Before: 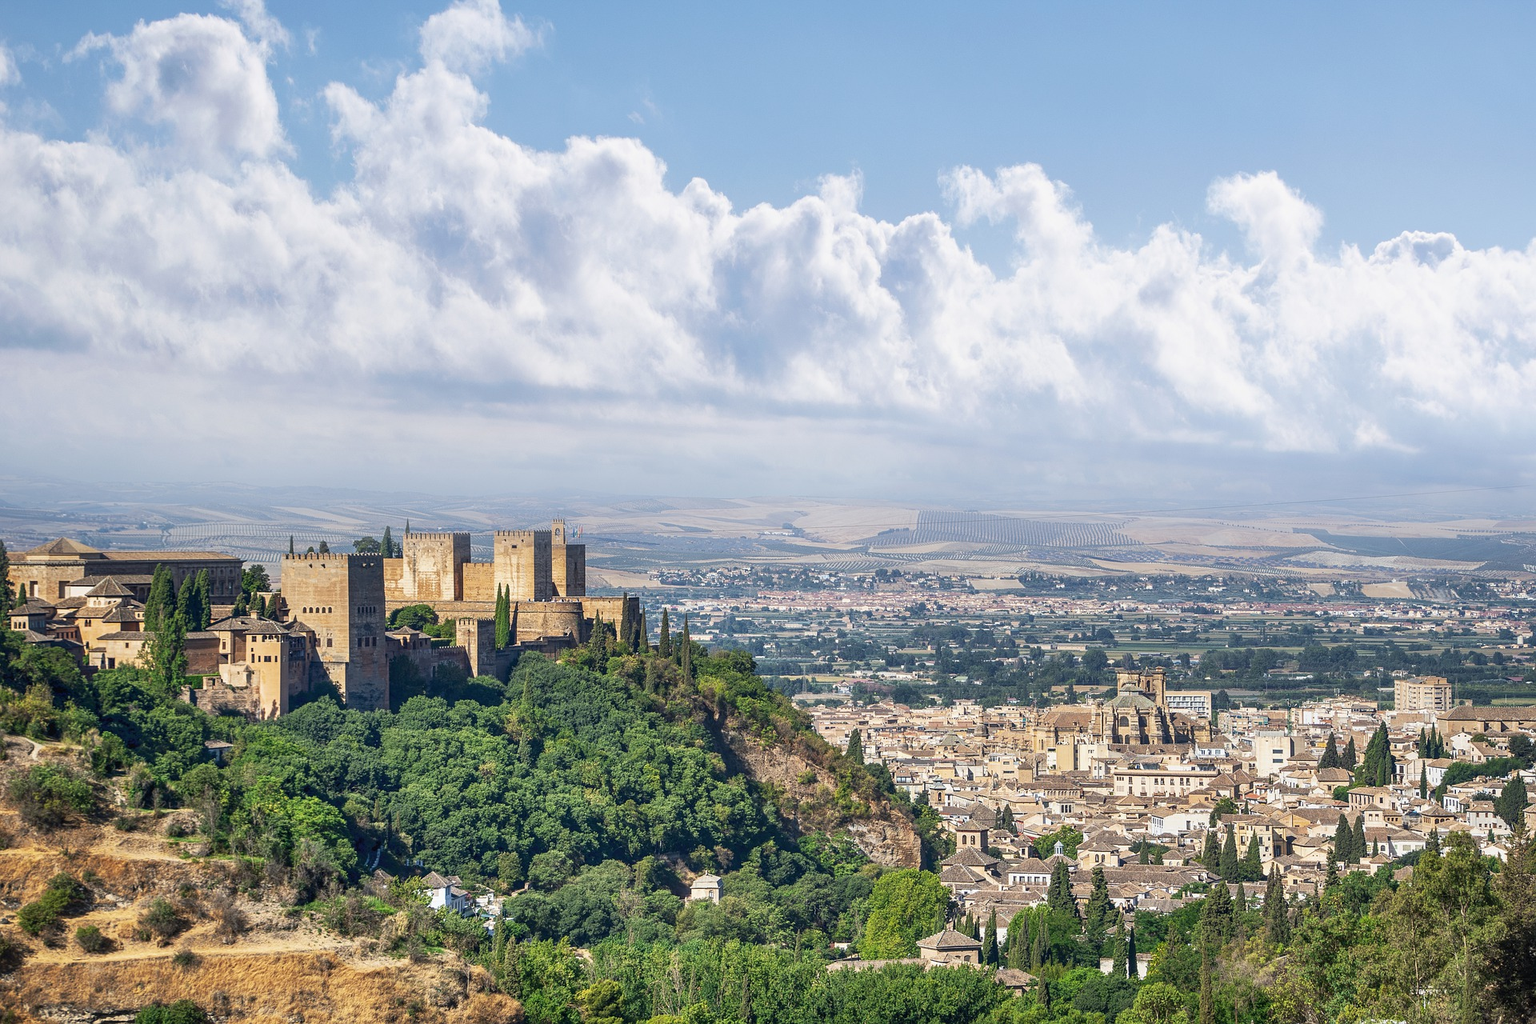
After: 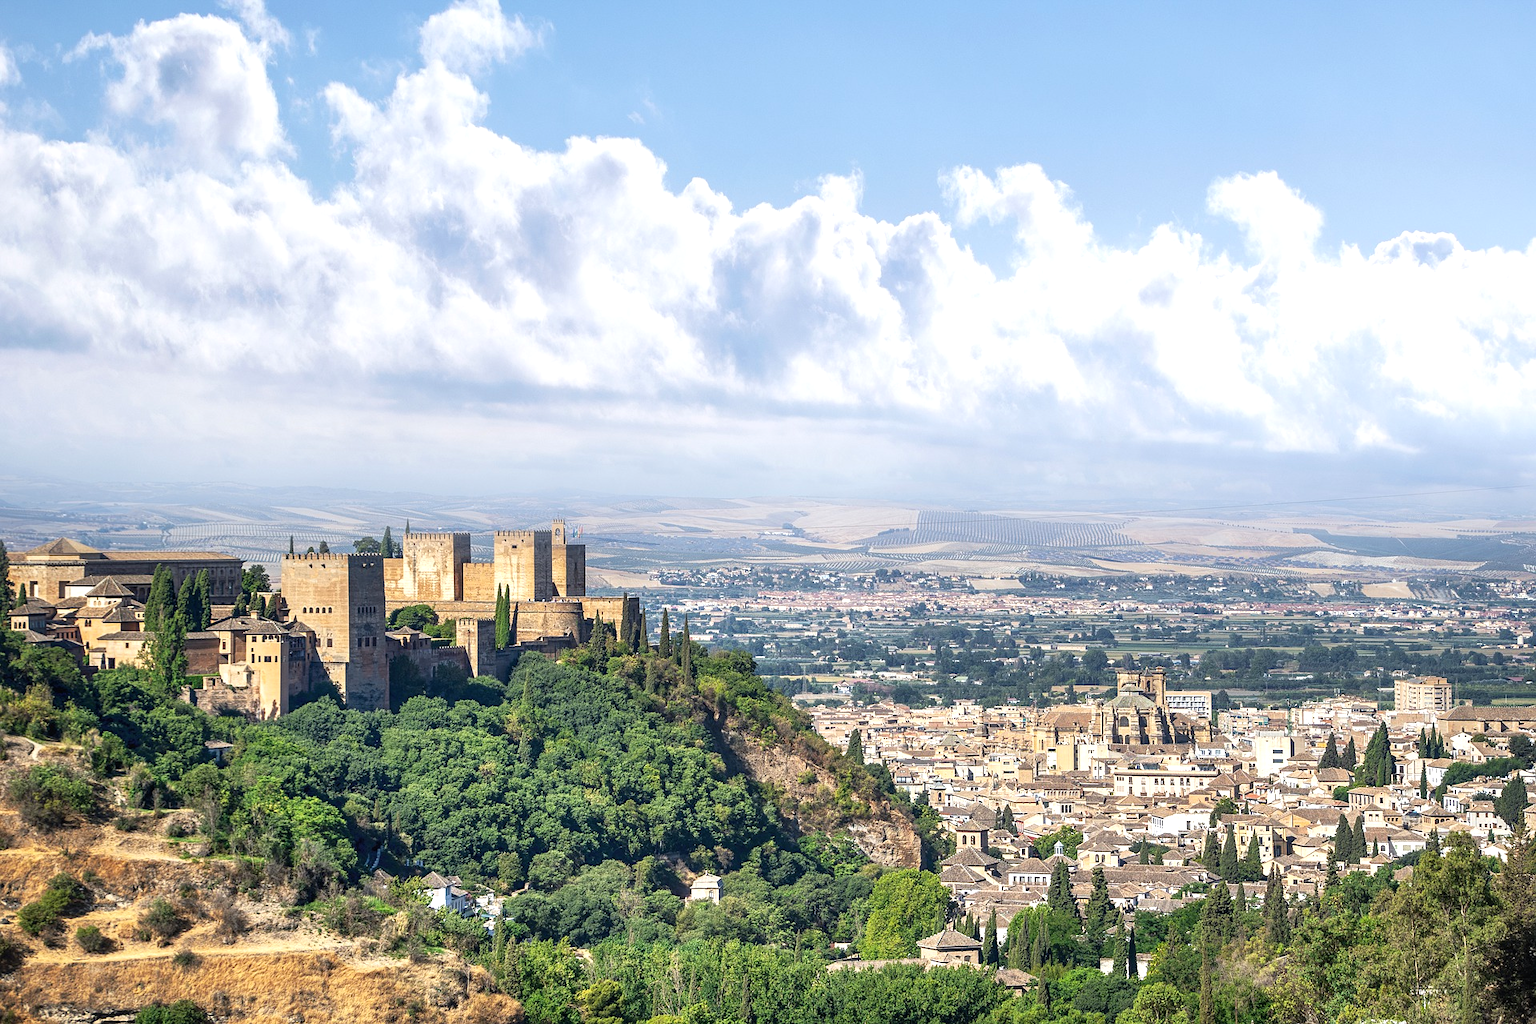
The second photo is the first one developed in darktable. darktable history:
tone equalizer: -8 EV -0.395 EV, -7 EV -0.425 EV, -6 EV -0.349 EV, -5 EV -0.233 EV, -3 EV 0.204 EV, -2 EV 0.343 EV, -1 EV 0.382 EV, +0 EV 0.403 EV
